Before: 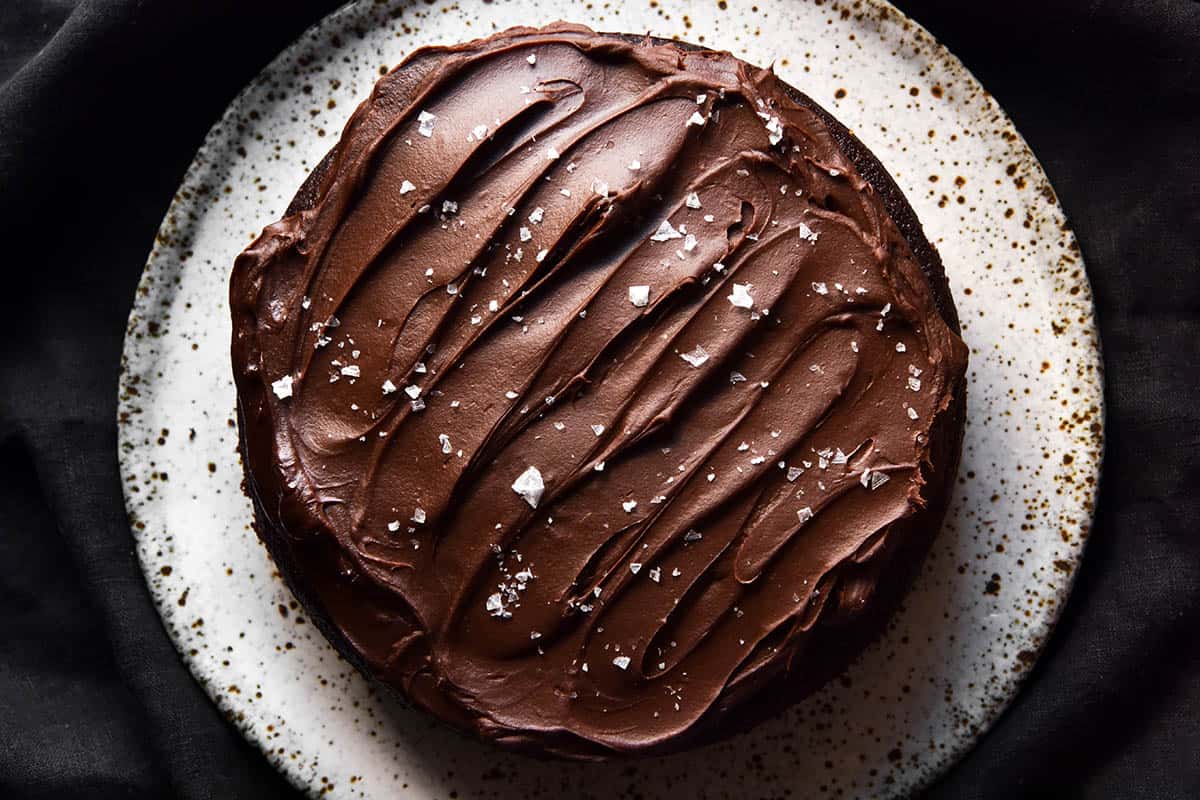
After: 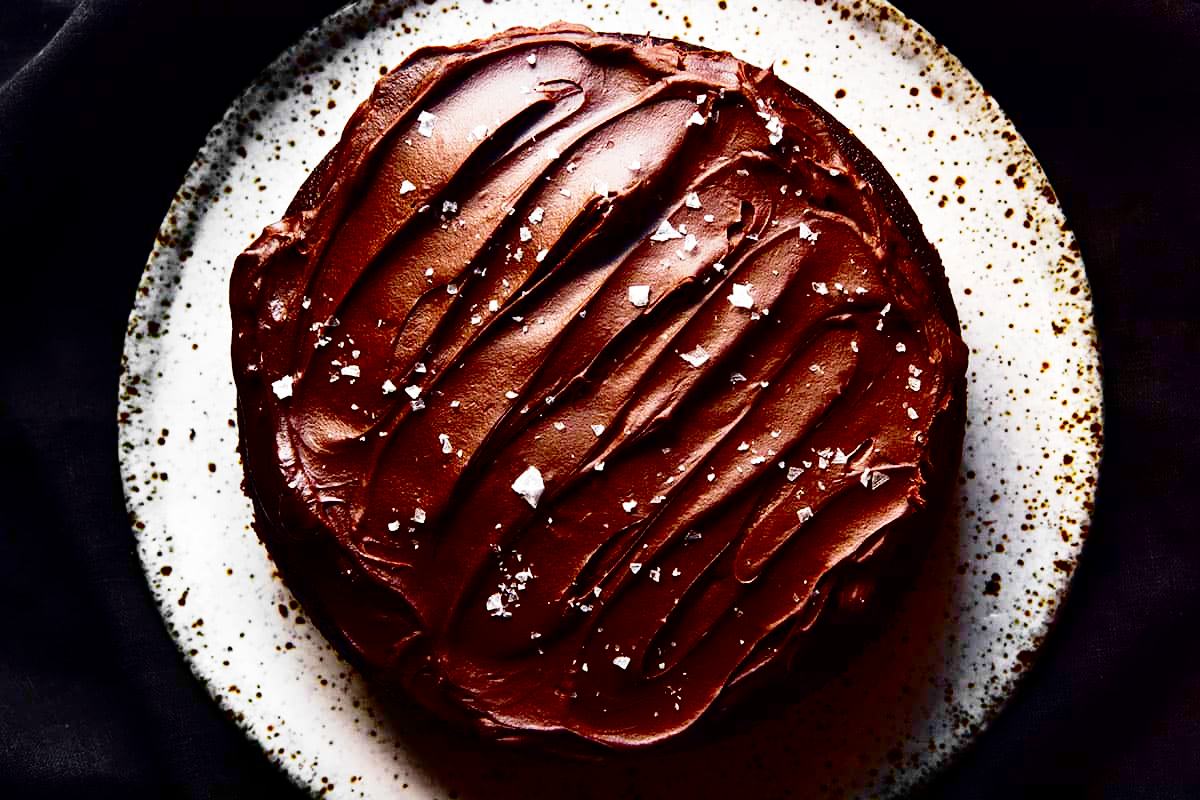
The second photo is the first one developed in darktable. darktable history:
color balance rgb: perceptual saturation grading › global saturation 31.123%
tone curve: curves: ch0 [(0, 0) (0.08, 0.056) (0.4, 0.4) (0.6, 0.612) (0.92, 0.924) (1, 1)], color space Lab, independent channels, preserve colors none
contrast brightness saturation: contrast 0.095, brightness -0.256, saturation 0.149
base curve: curves: ch0 [(0, 0) (0.028, 0.03) (0.121, 0.232) (0.46, 0.748) (0.859, 0.968) (1, 1)], preserve colors none
